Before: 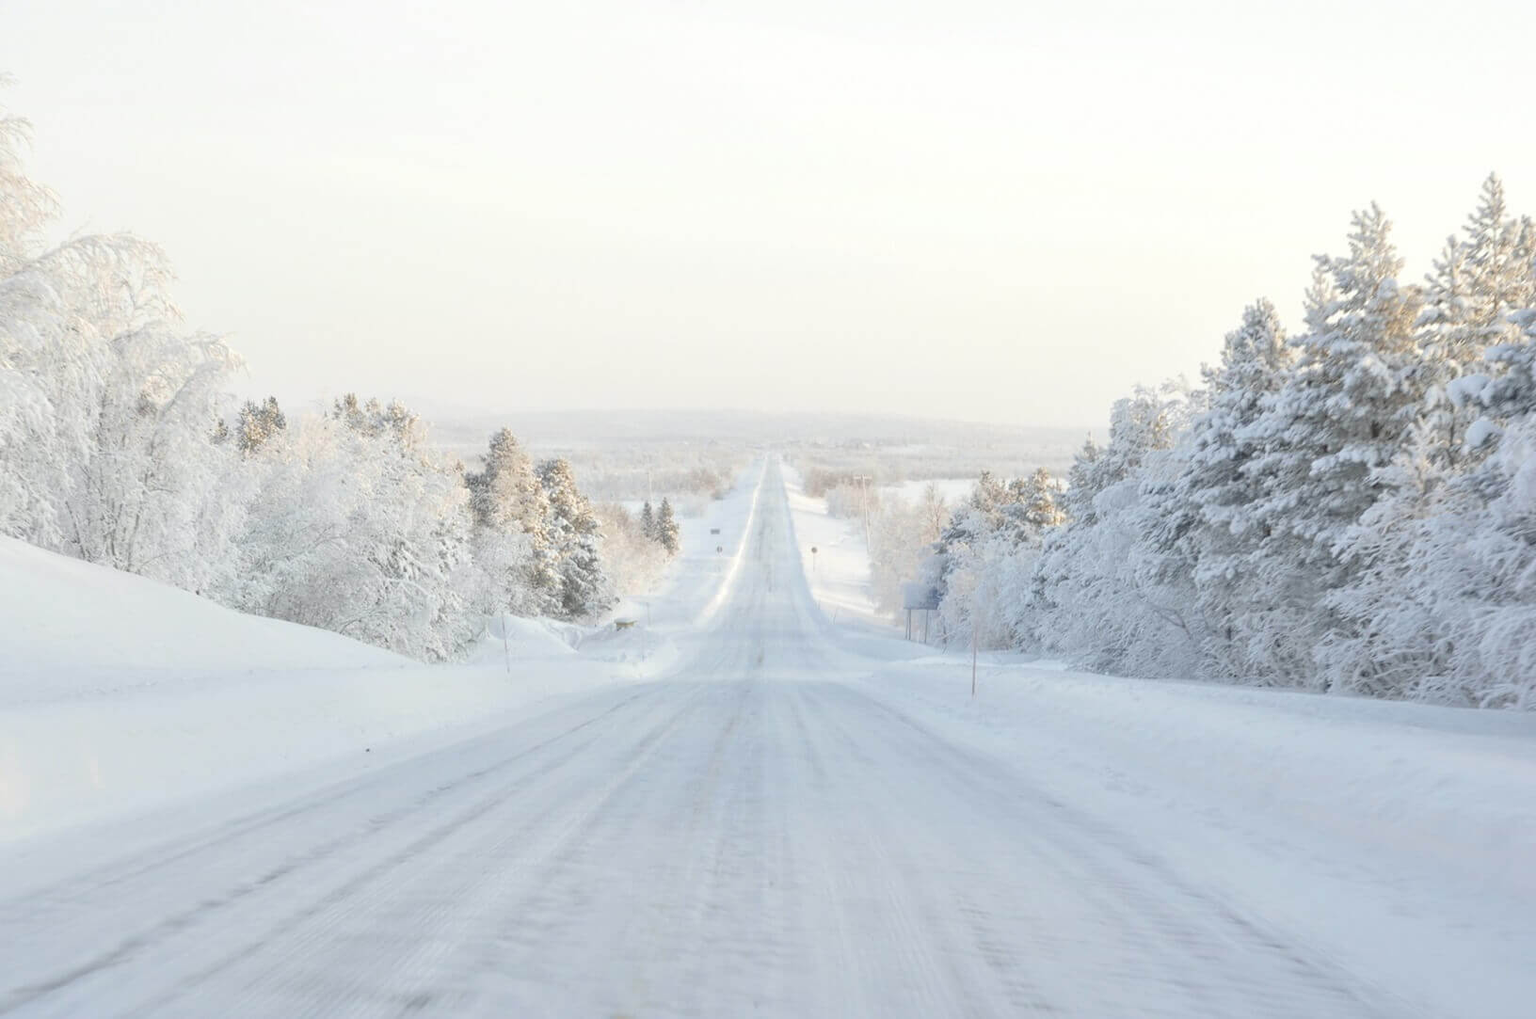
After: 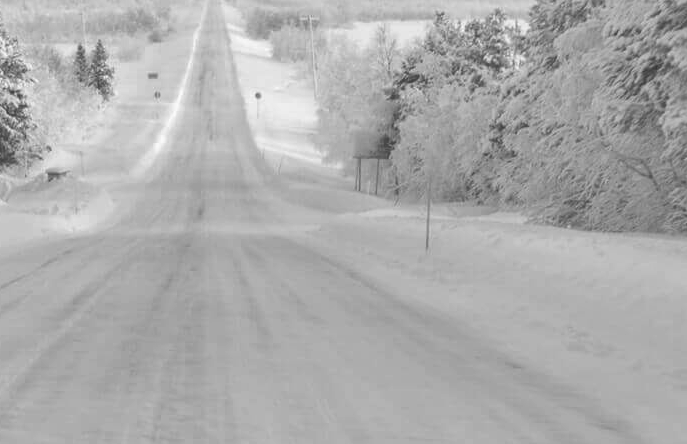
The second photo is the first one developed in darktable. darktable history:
monochrome: a 16.06, b 15.48, size 1
velvia: on, module defaults
crop: left 37.221%, top 45.169%, right 20.63%, bottom 13.777%
shadows and highlights: shadows 60, soften with gaussian
